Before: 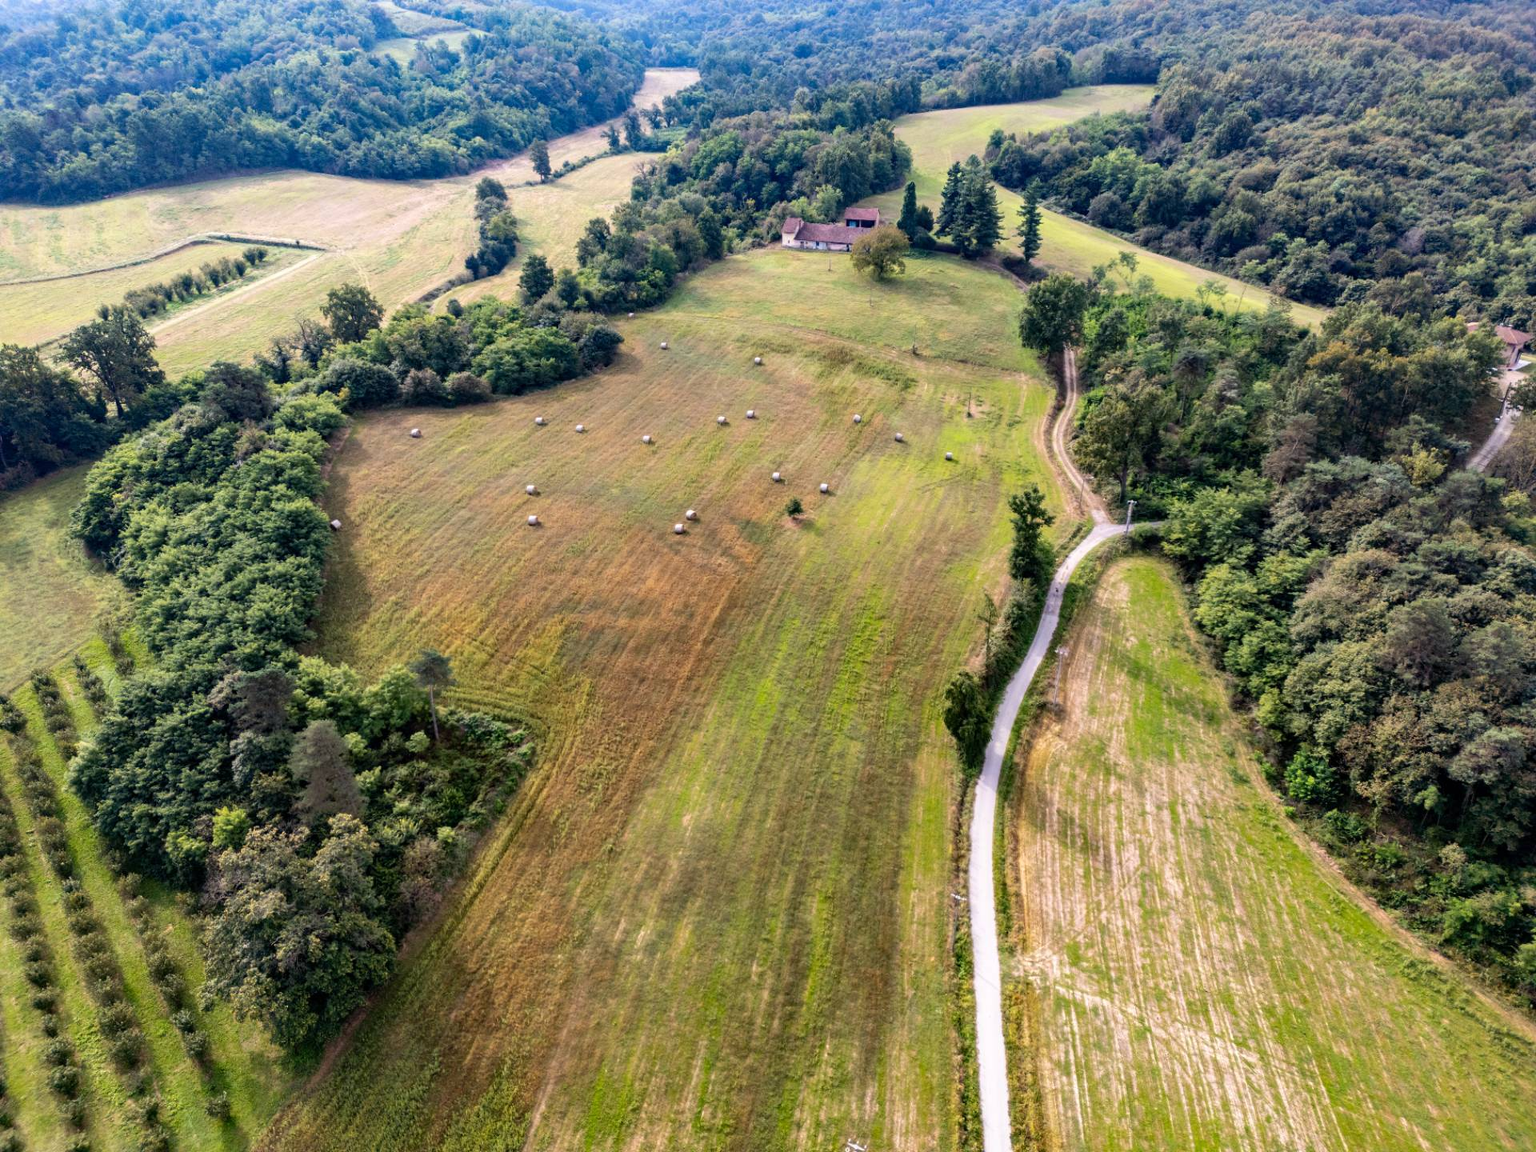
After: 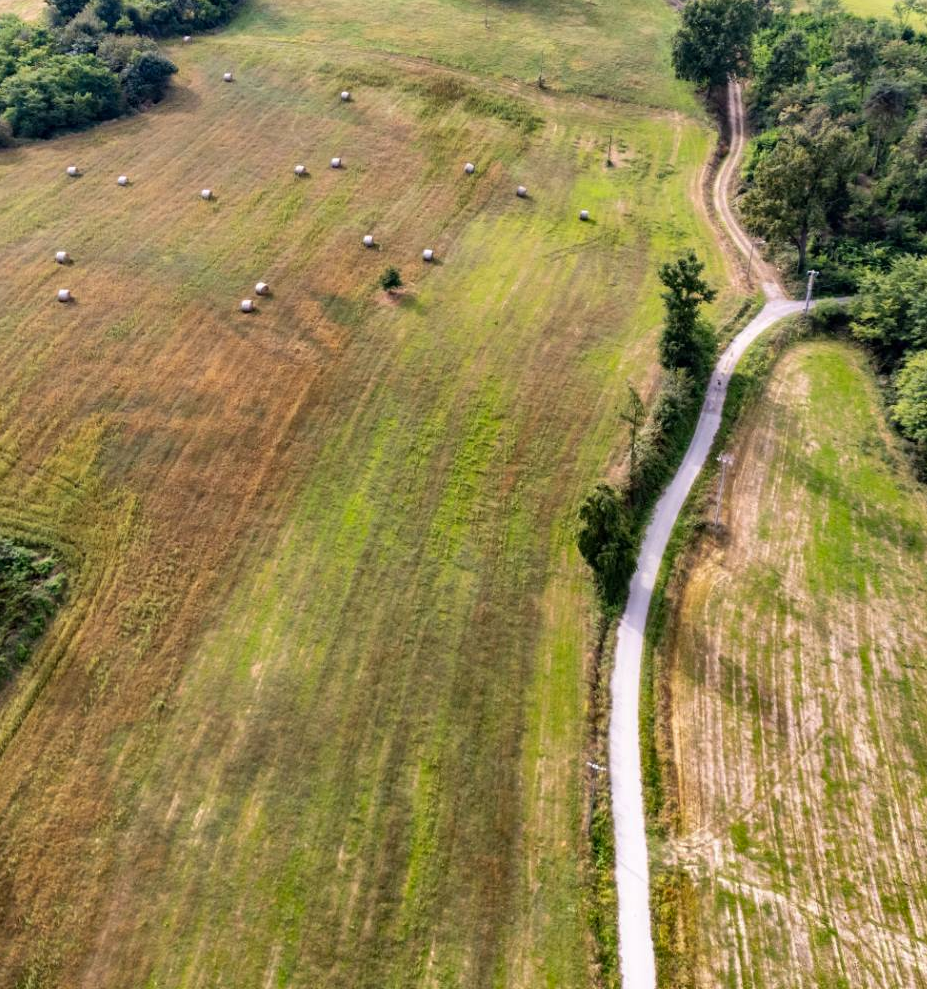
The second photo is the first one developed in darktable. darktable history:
shadows and highlights: shadows 30.63, highlights -63.22, shadows color adjustment 98%, highlights color adjustment 58.61%, soften with gaussian
crop: left 31.379%, top 24.658%, right 20.326%, bottom 6.628%
